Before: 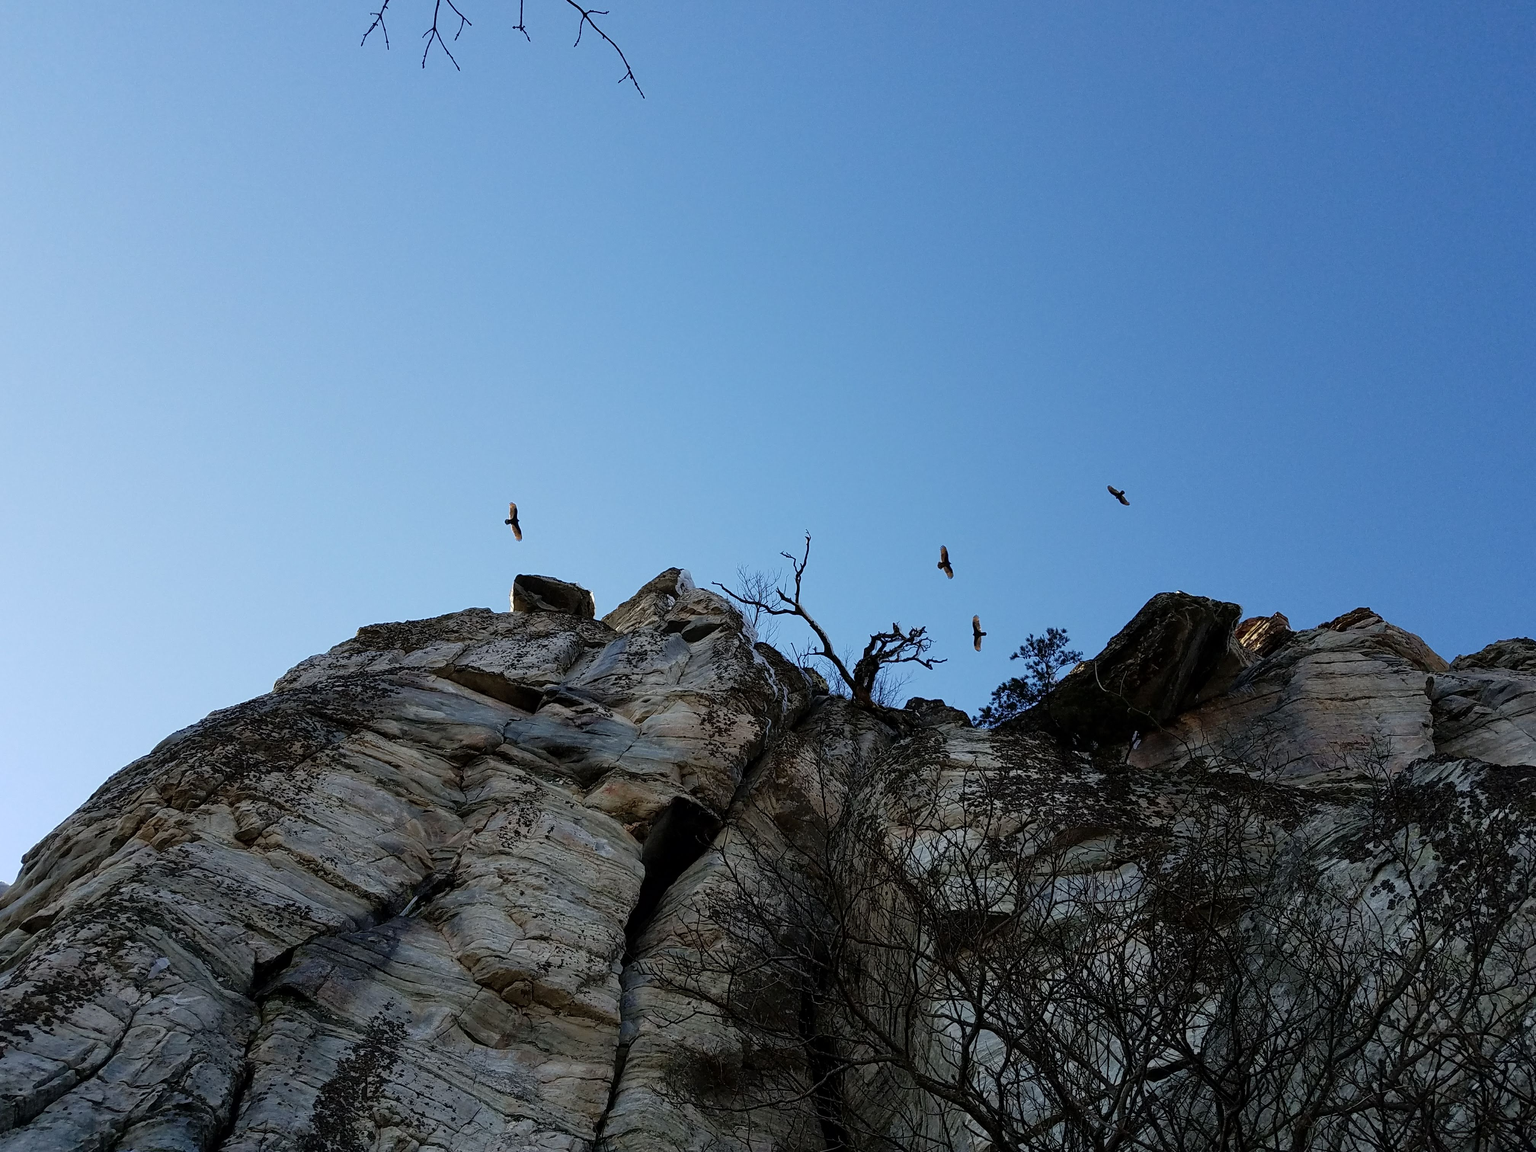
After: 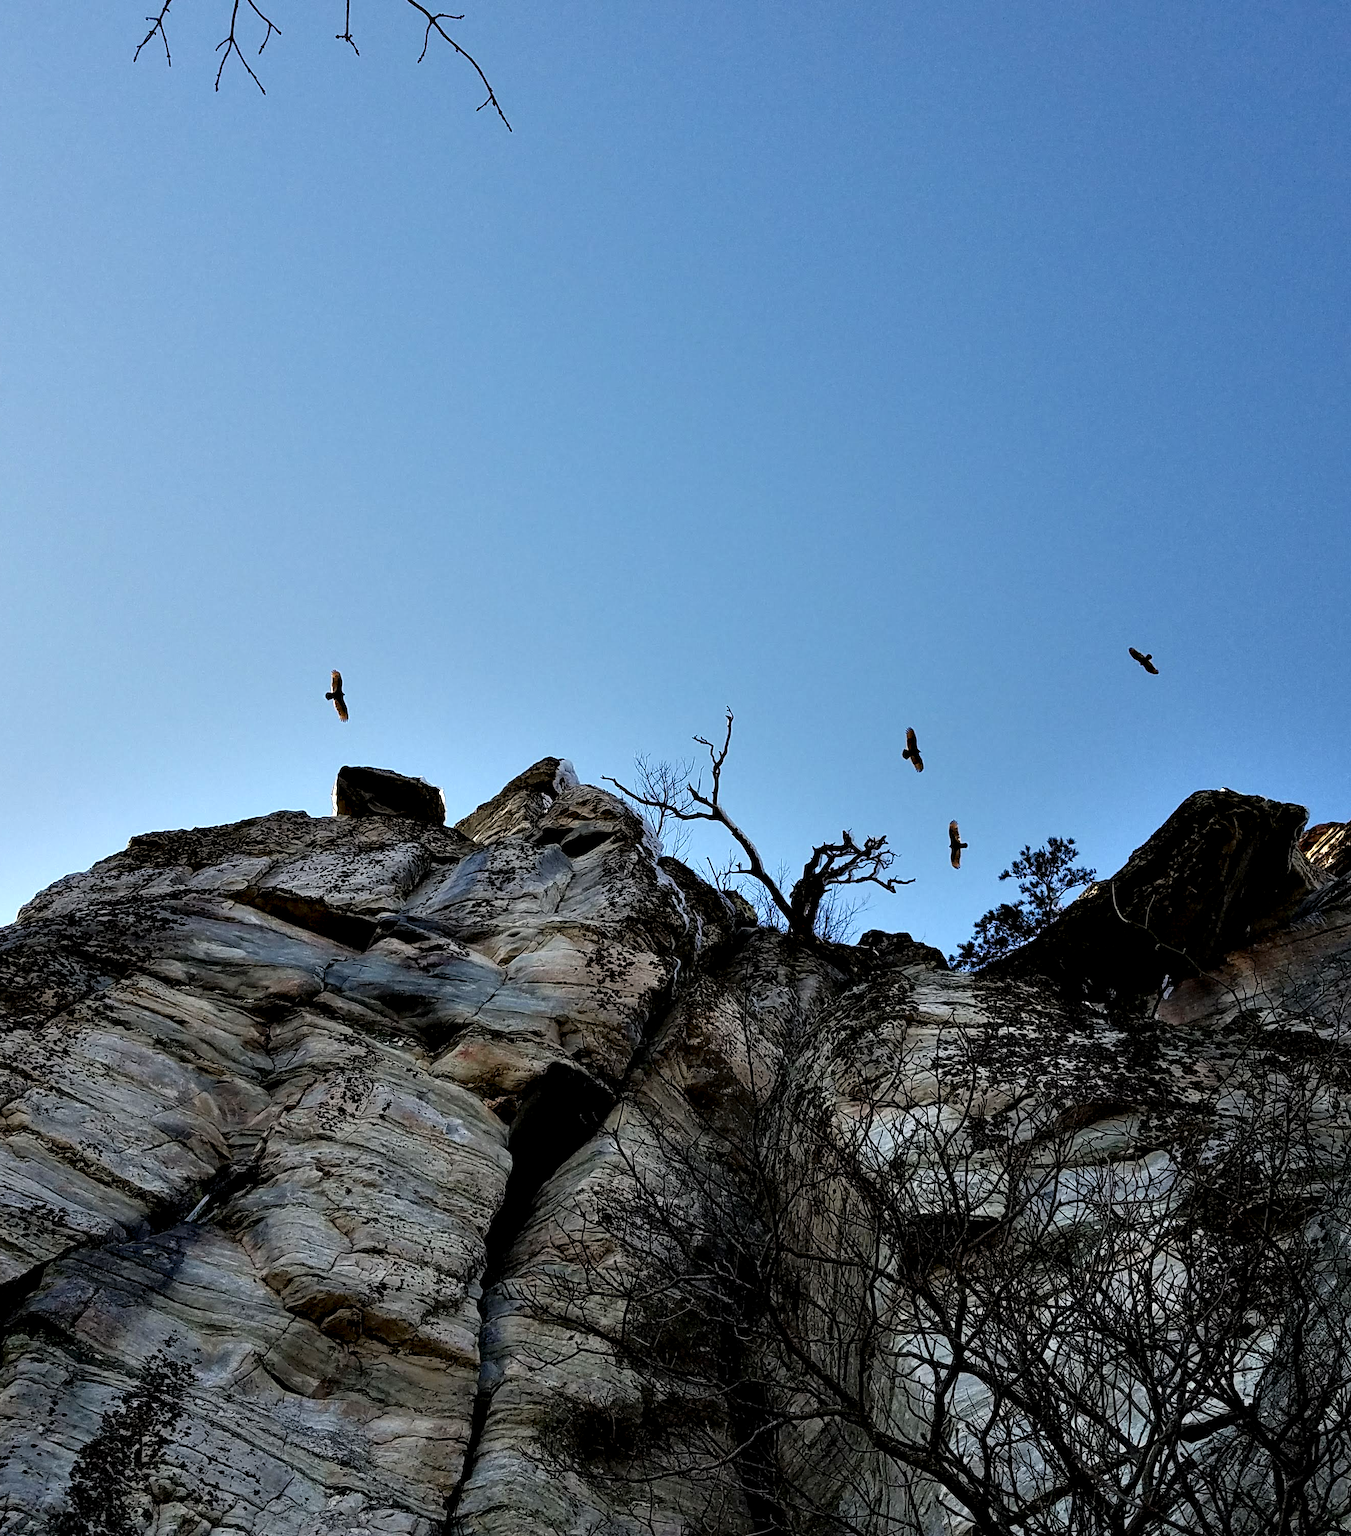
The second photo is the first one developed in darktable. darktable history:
crop: left 17.003%, right 16.977%
levels: mode automatic, levels [0, 0.499, 1]
contrast equalizer: y [[0.6 ×6], [0.55 ×6], [0 ×6], [0 ×6], [0 ×6]]
